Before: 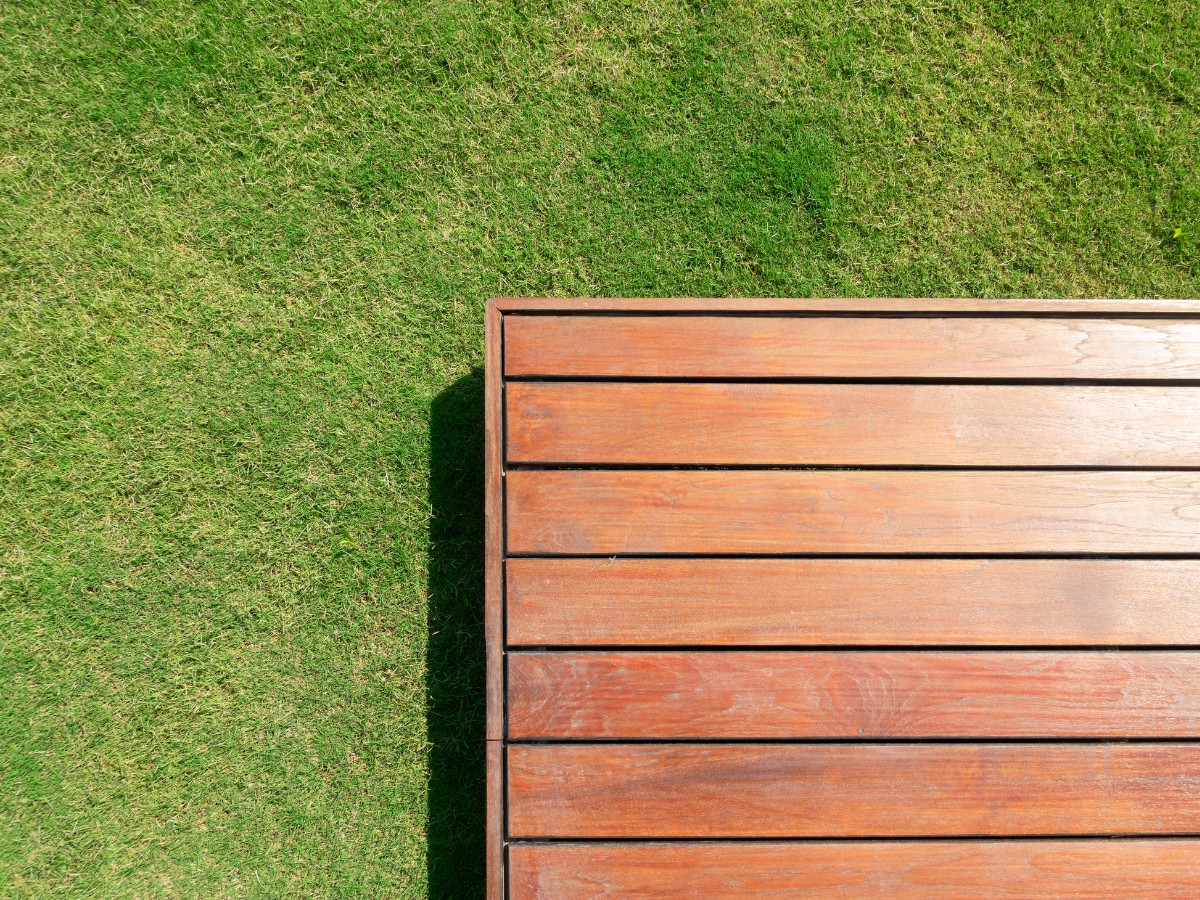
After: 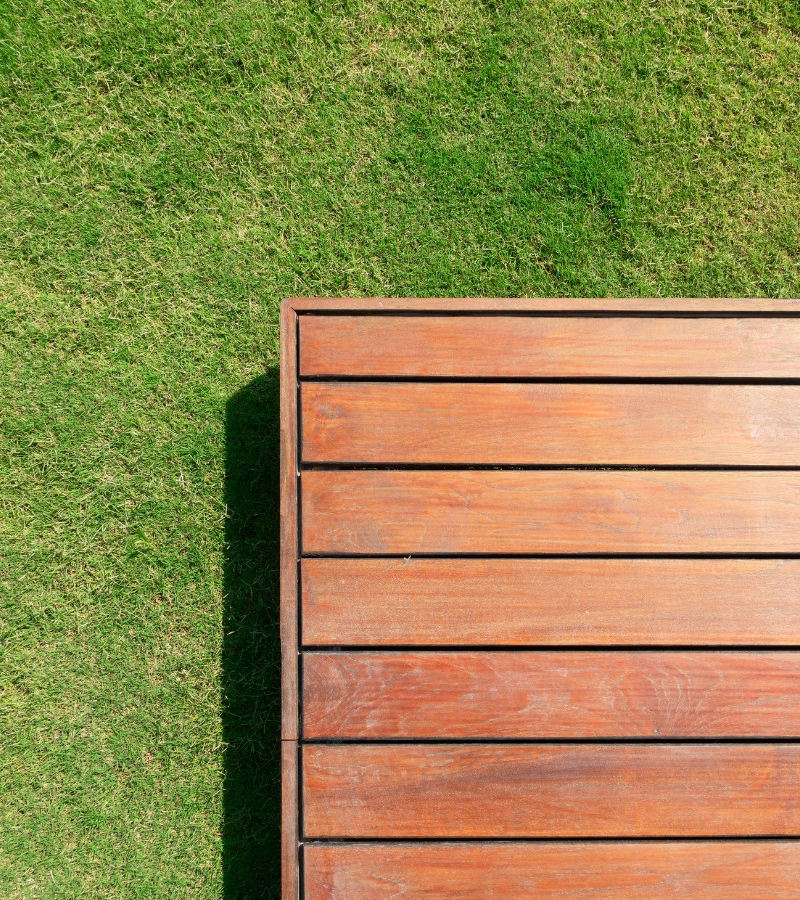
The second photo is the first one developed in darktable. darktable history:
crop: left 17.142%, right 16.145%
